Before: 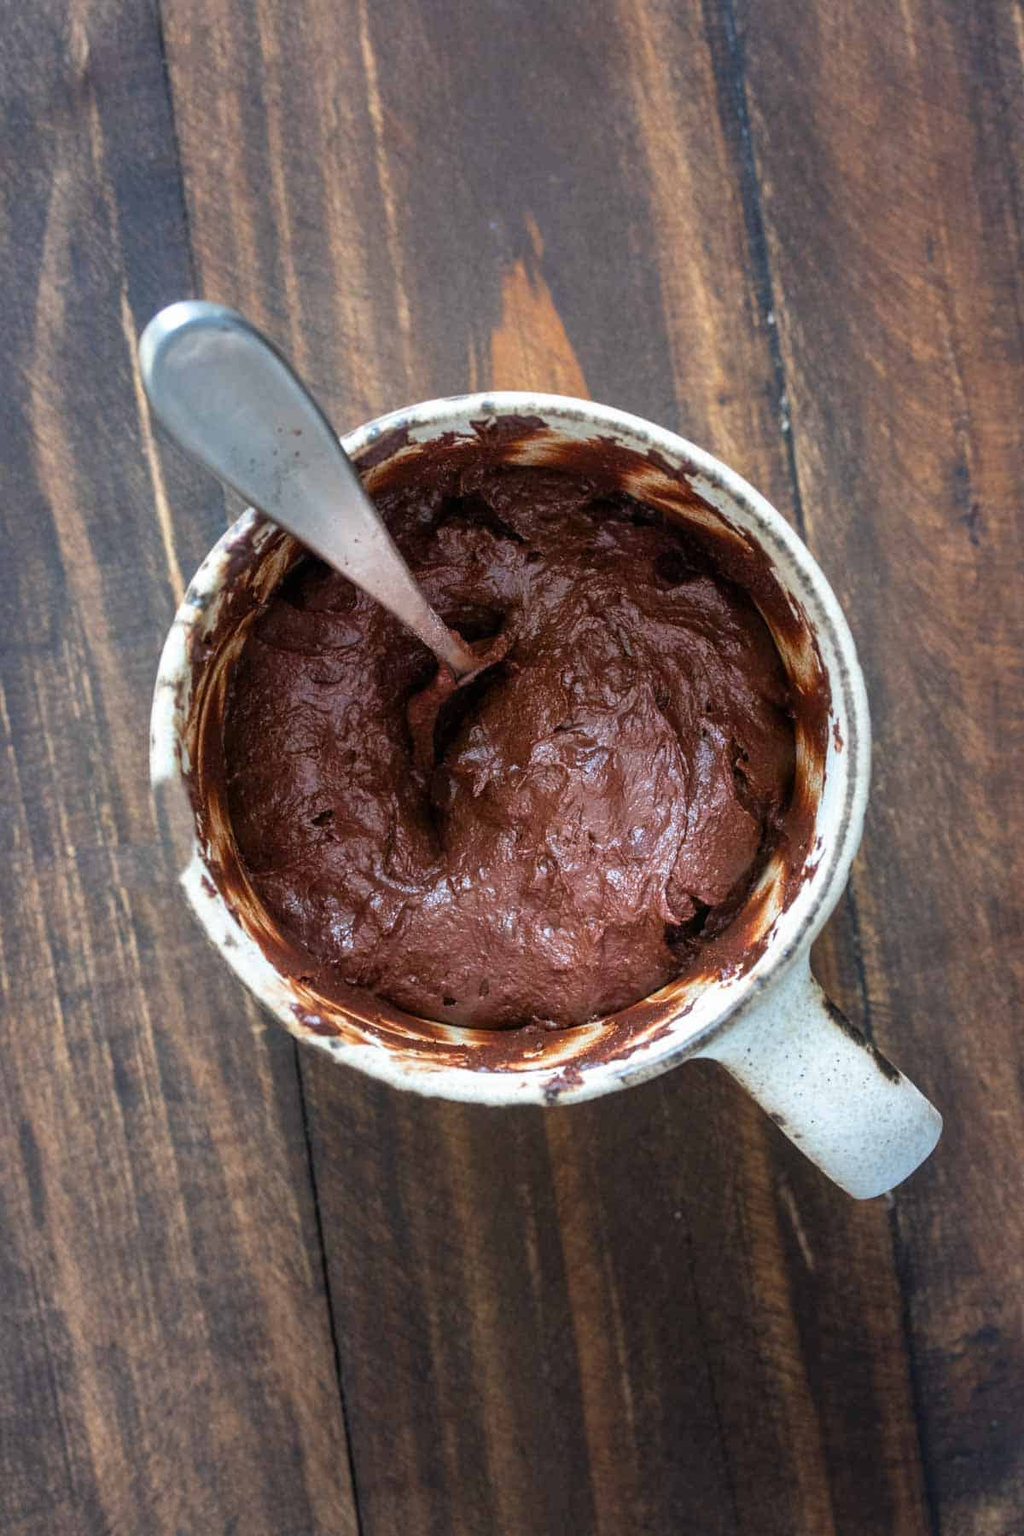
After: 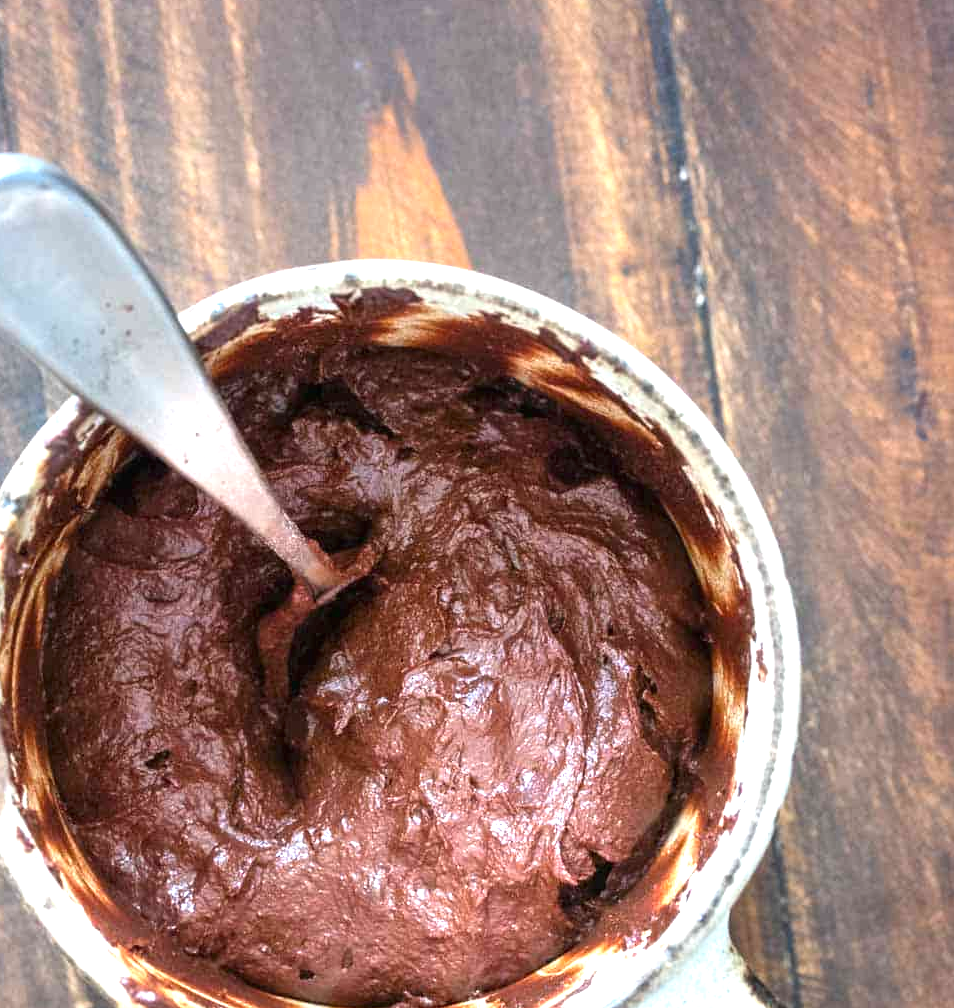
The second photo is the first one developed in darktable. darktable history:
crop: left 18.39%, top 11.082%, right 2.017%, bottom 32.888%
exposure: black level correction 0, exposure 1.126 EV, compensate highlight preservation false
